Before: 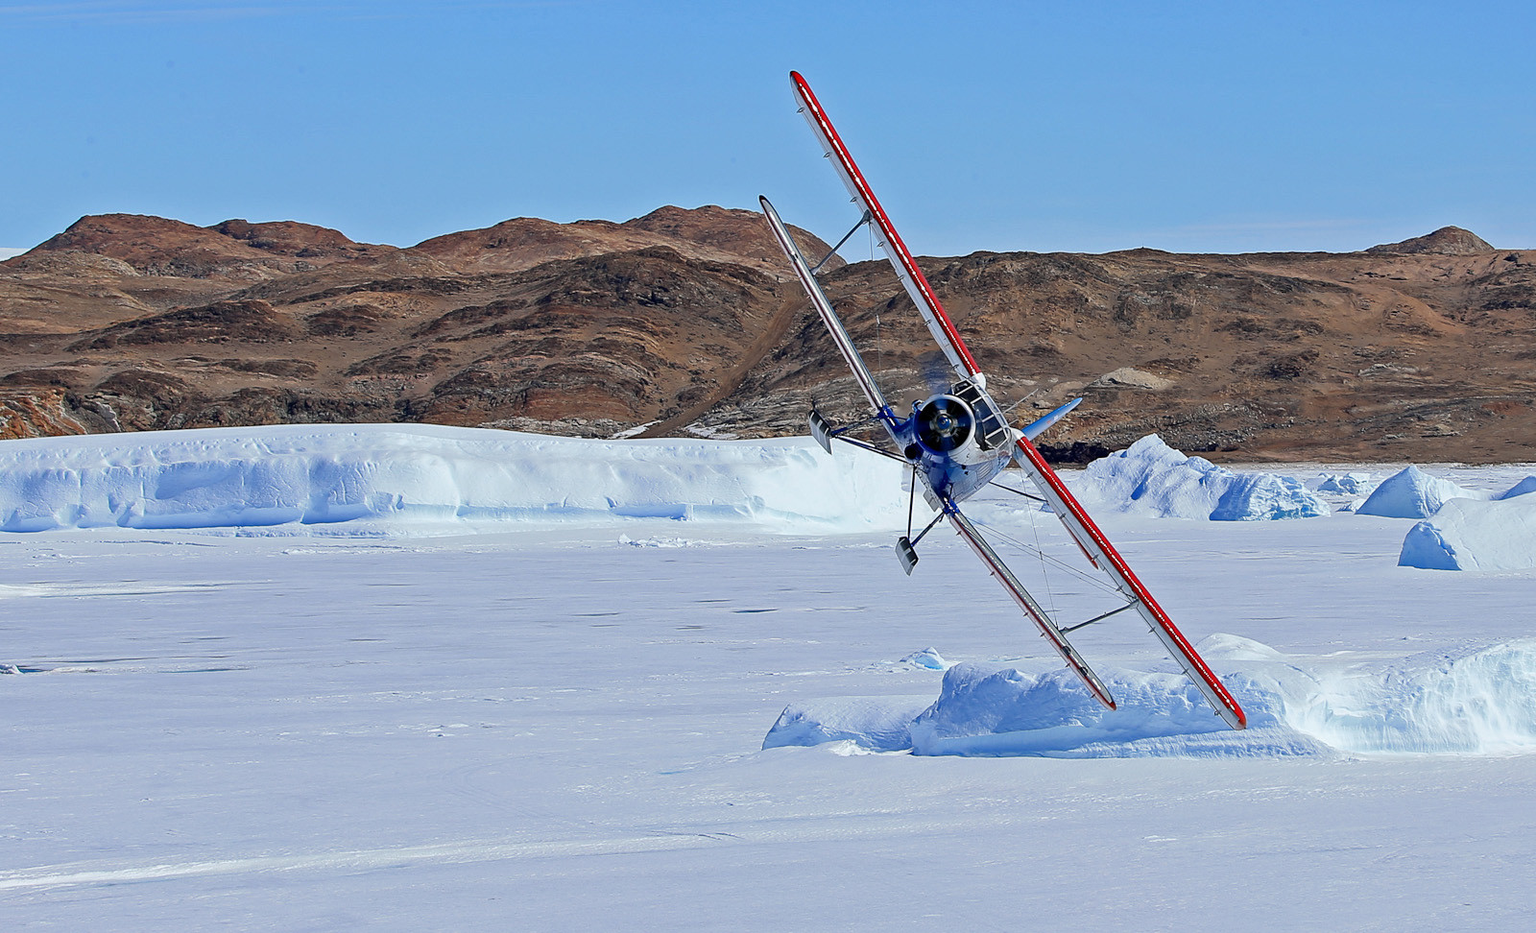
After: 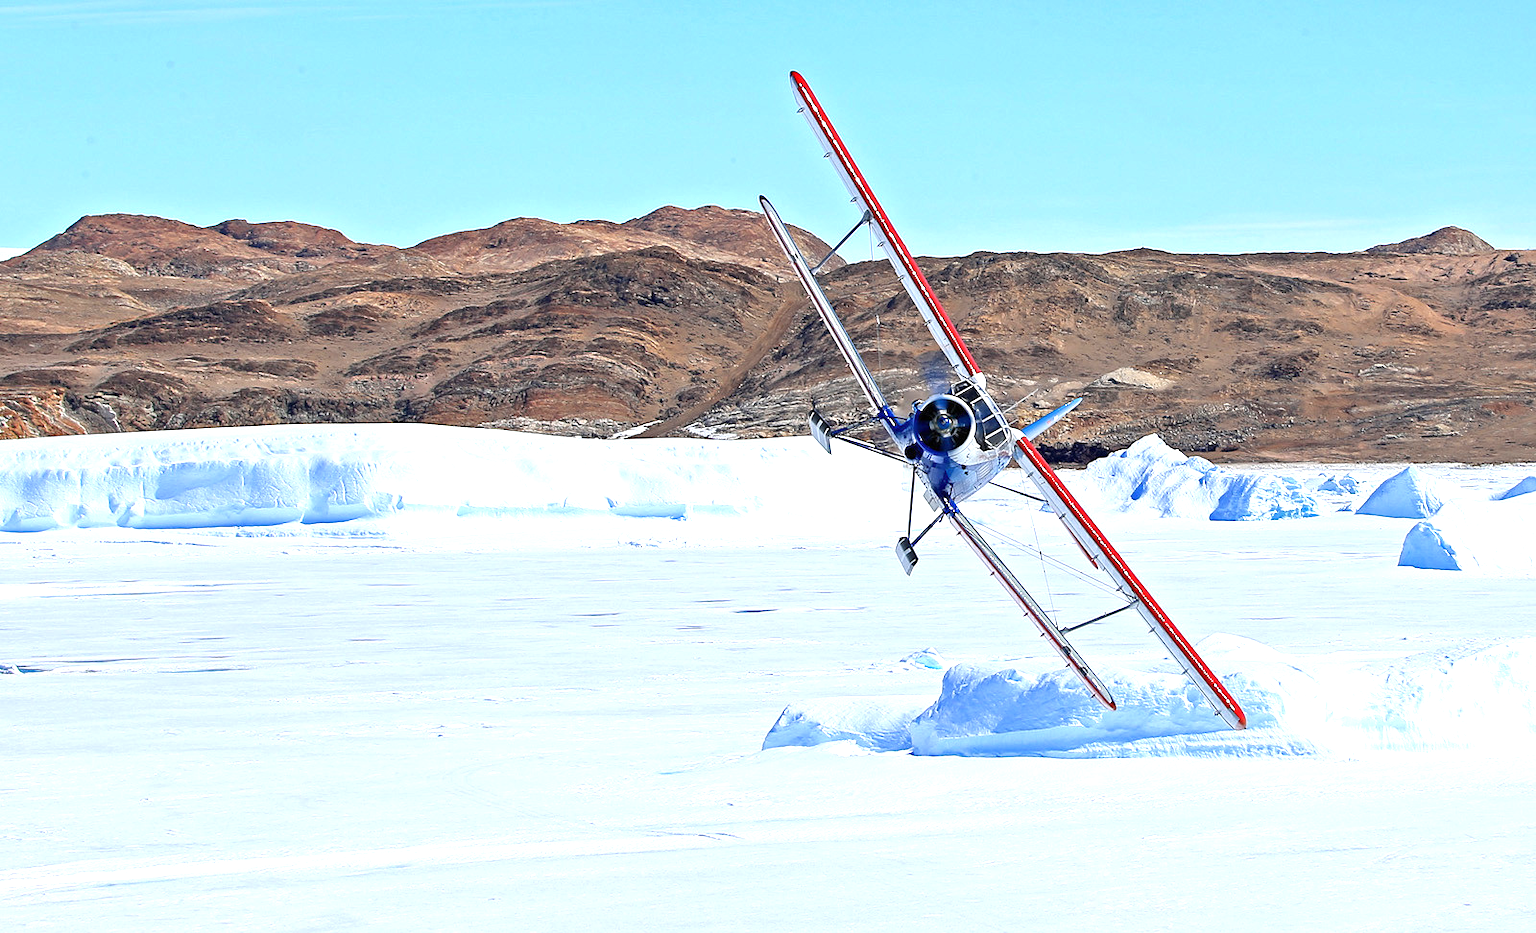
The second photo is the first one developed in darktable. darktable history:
exposure: black level correction 0, exposure 1.106 EV, compensate exposure bias true, compensate highlight preservation false
